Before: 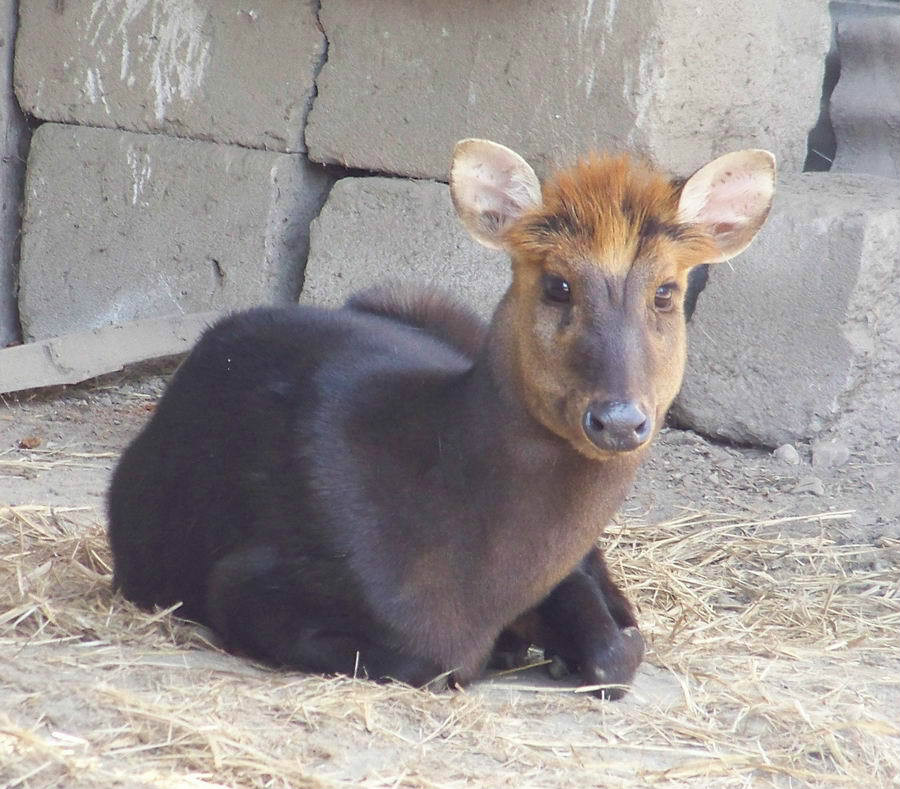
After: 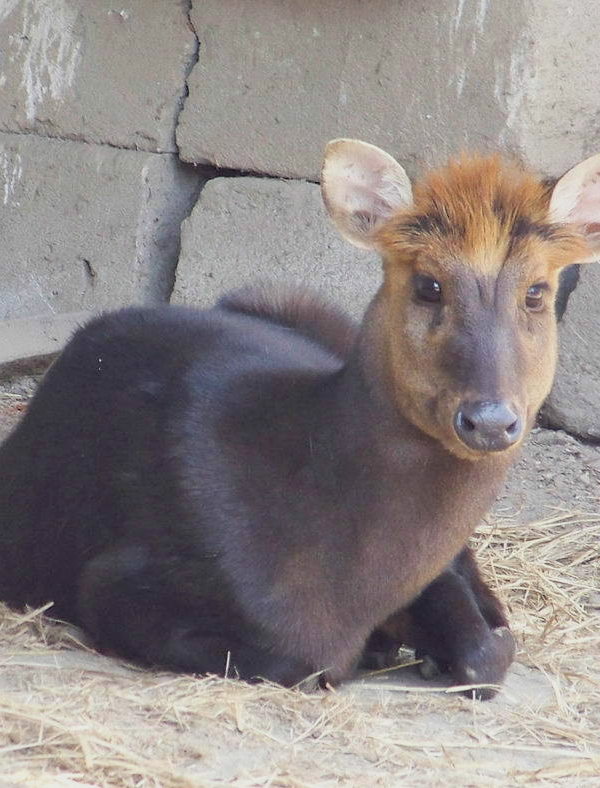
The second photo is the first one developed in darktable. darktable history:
filmic rgb: black relative exposure -11.35 EV, white relative exposure 3.26 EV, hardness 6.81
tone equalizer: edges refinement/feathering 500, mask exposure compensation -1.57 EV, preserve details no
crop and rotate: left 14.352%, right 18.949%
